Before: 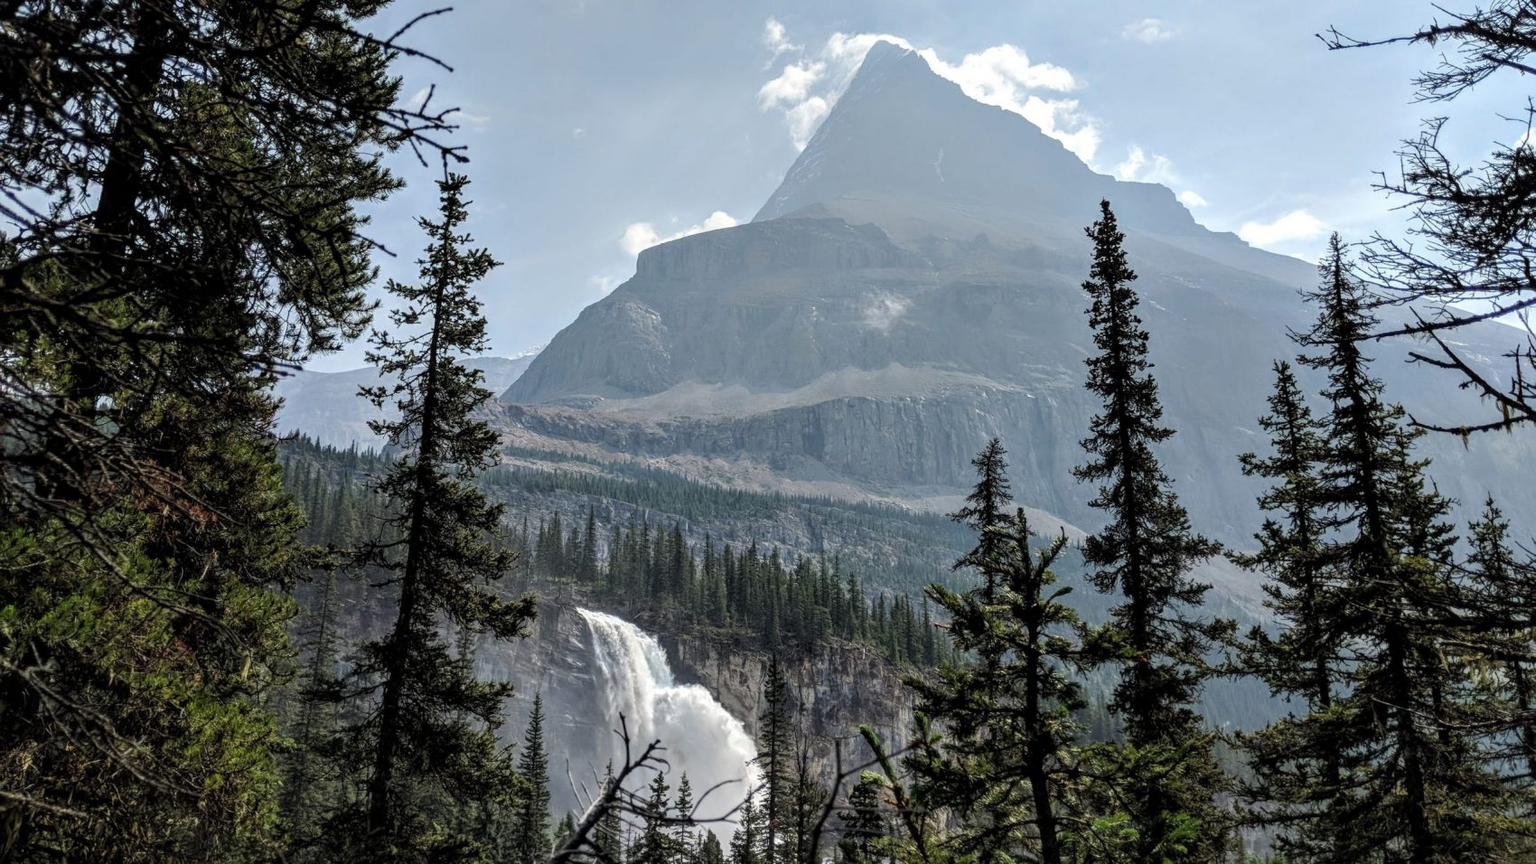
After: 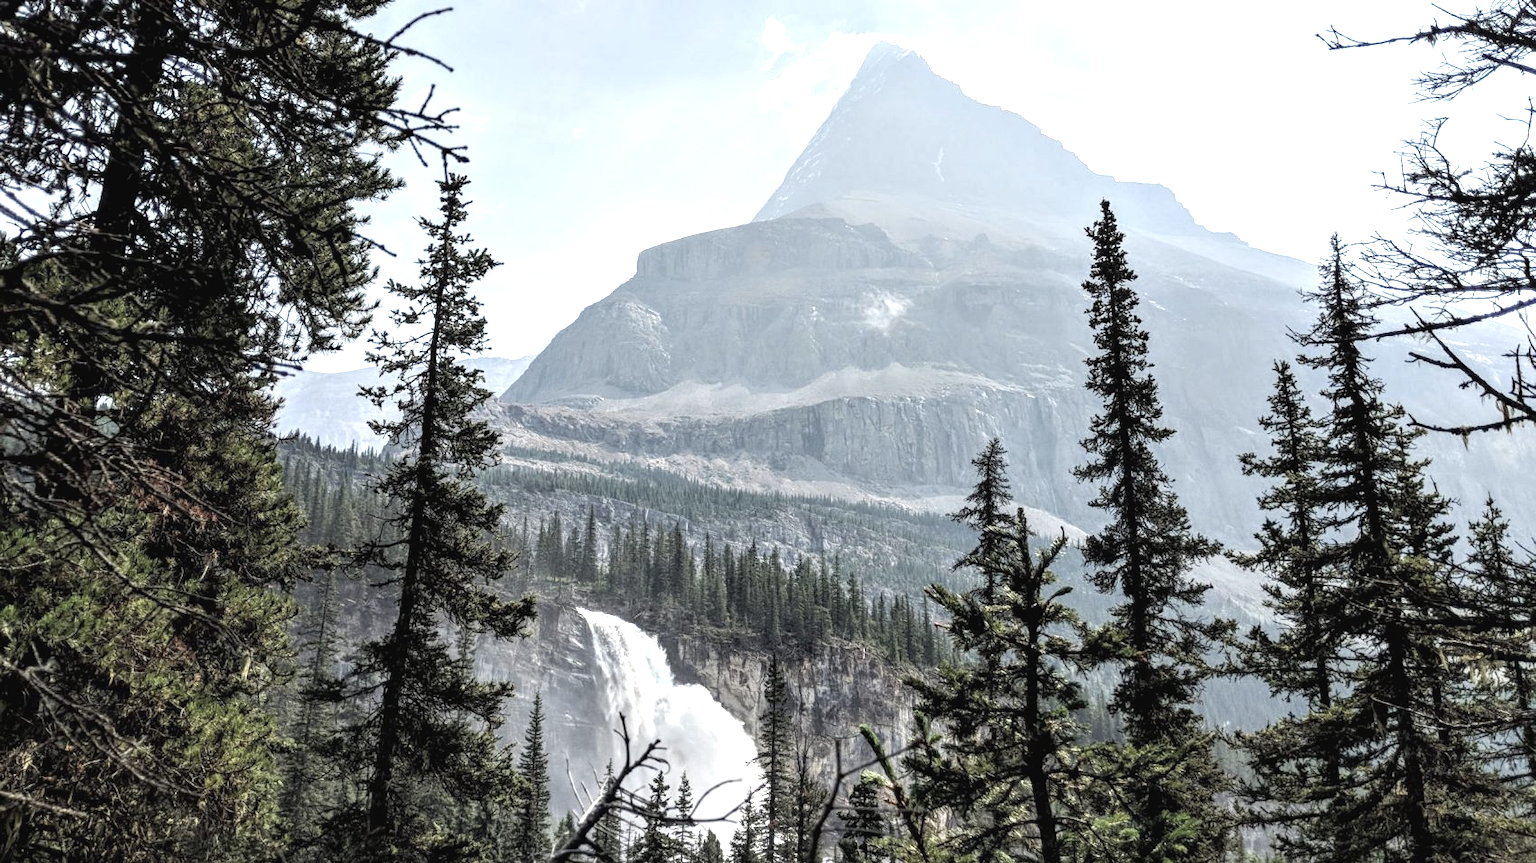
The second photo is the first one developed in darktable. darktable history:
contrast brightness saturation: contrast -0.059, saturation -0.415
exposure: black level correction 0.001, exposure 1.129 EV, compensate highlight preservation false
